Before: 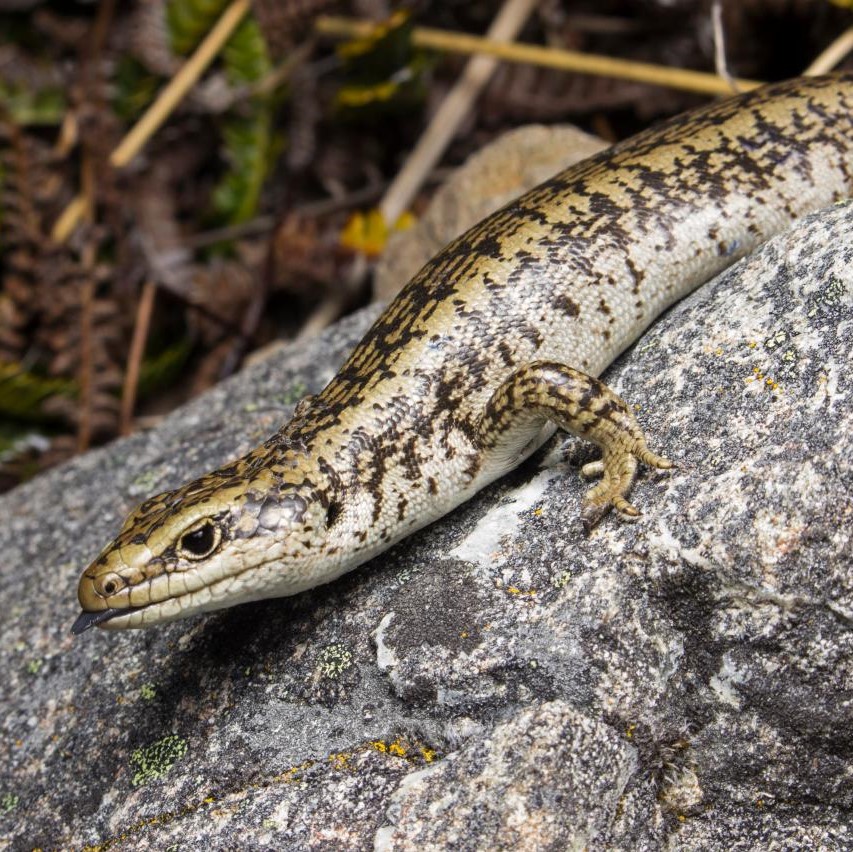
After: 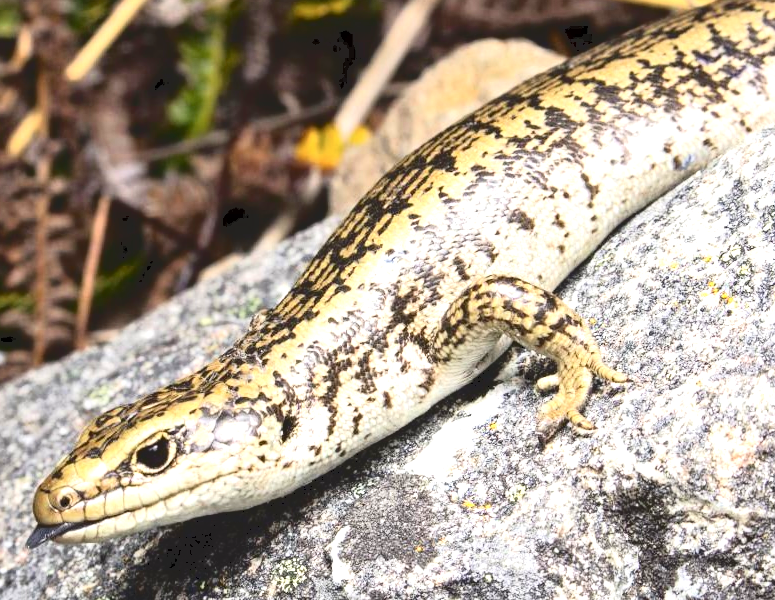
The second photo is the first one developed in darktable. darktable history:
tone curve: curves: ch0 [(0, 0) (0.003, 0.132) (0.011, 0.13) (0.025, 0.134) (0.044, 0.138) (0.069, 0.154) (0.1, 0.17) (0.136, 0.198) (0.177, 0.25) (0.224, 0.308) (0.277, 0.371) (0.335, 0.432) (0.399, 0.491) (0.468, 0.55) (0.543, 0.612) (0.623, 0.679) (0.709, 0.766) (0.801, 0.842) (0.898, 0.912) (1, 1)], color space Lab, independent channels, preserve colors none
crop: left 5.361%, top 10.105%, right 3.679%, bottom 19.382%
exposure: black level correction 0.001, exposure 1.034 EV, compensate highlight preservation false
contrast brightness saturation: contrast 0.225
